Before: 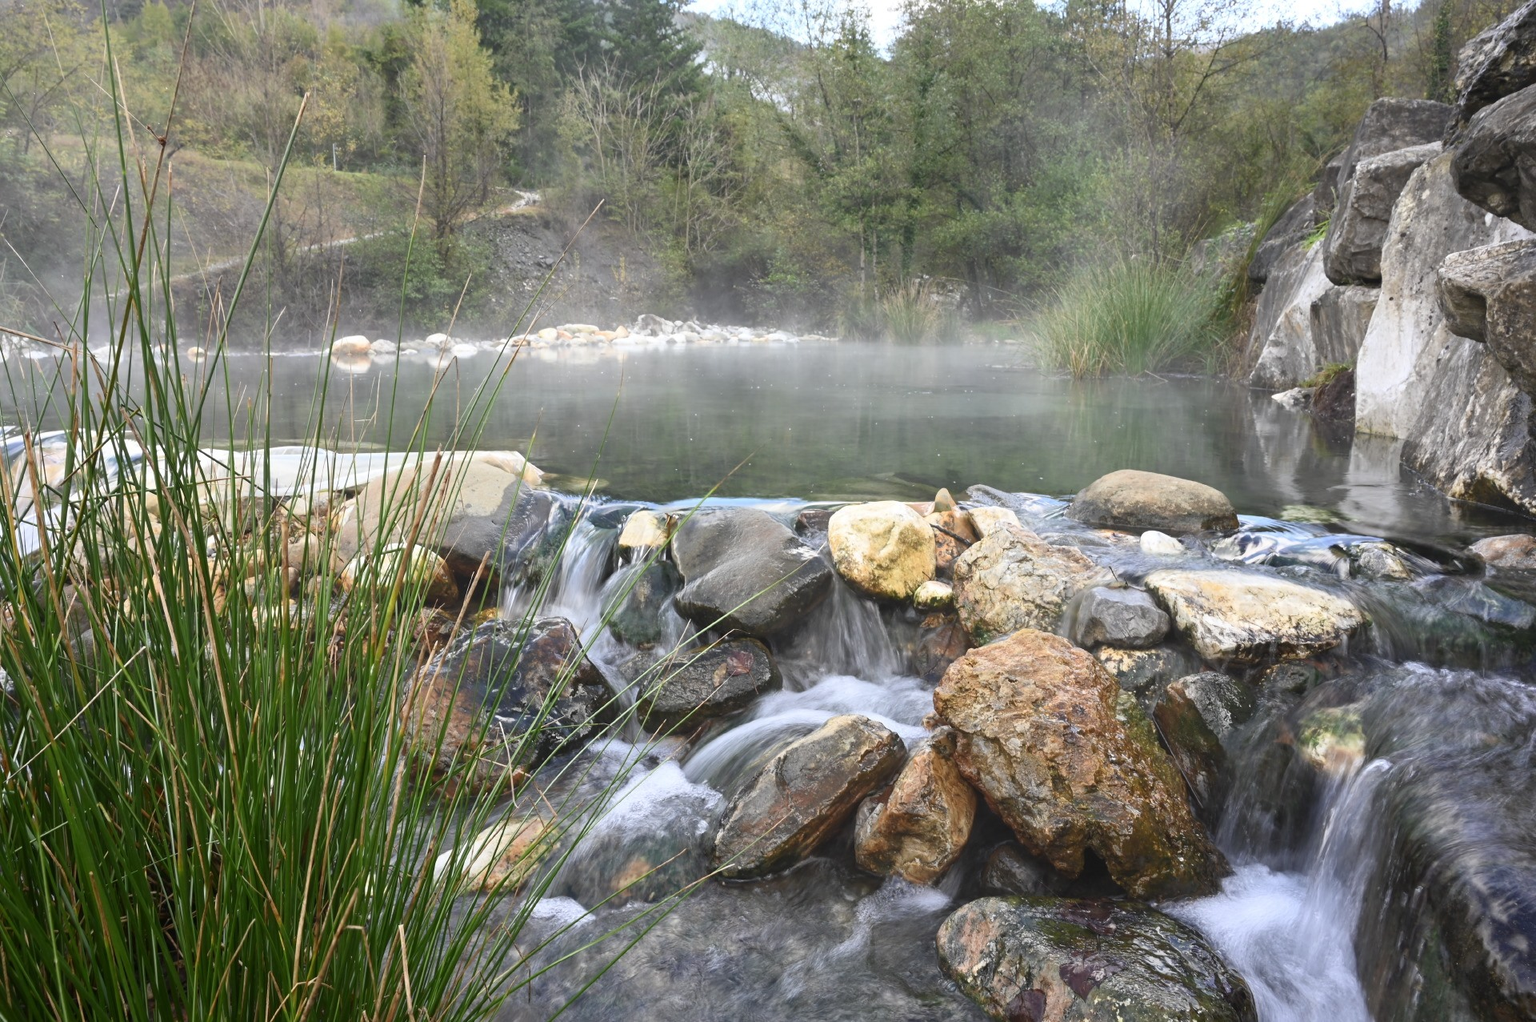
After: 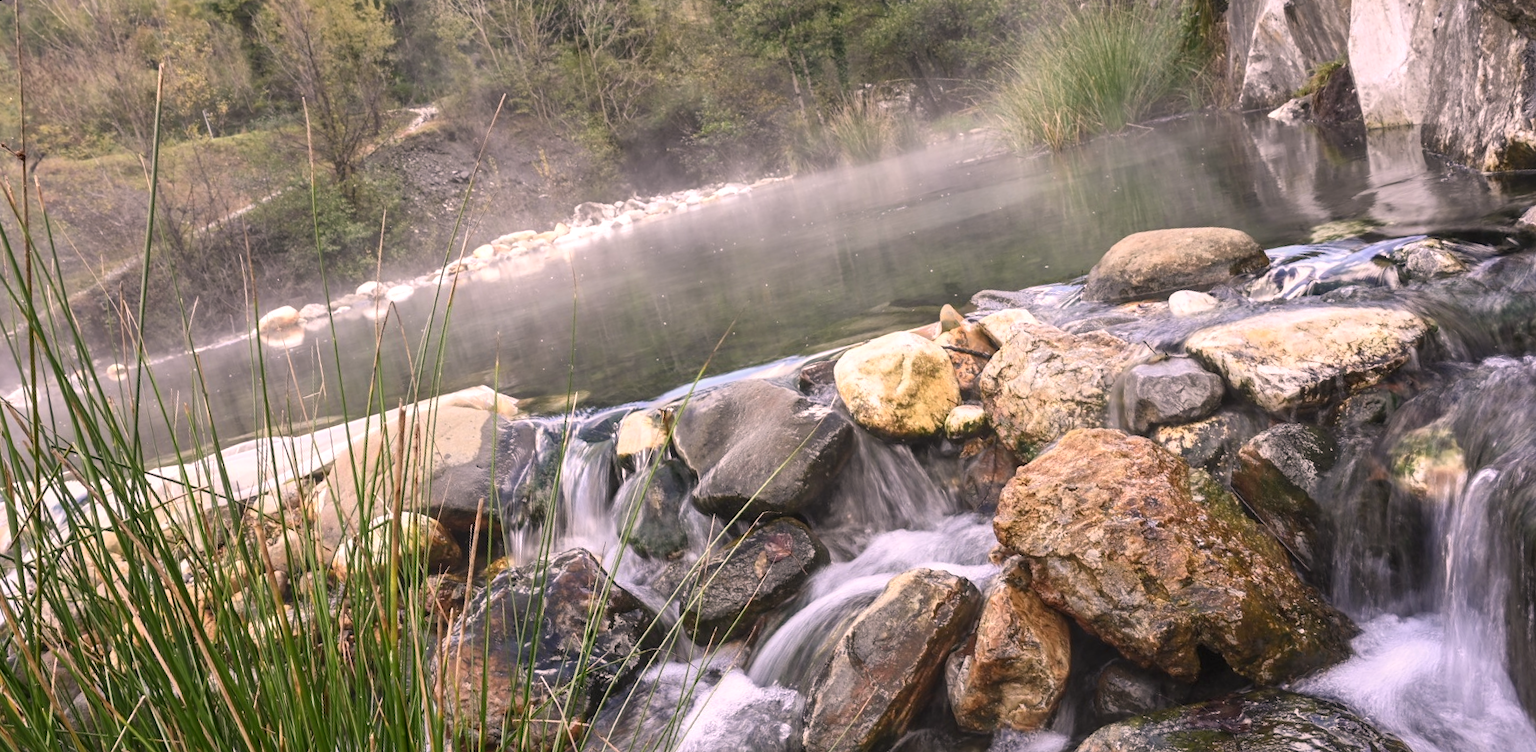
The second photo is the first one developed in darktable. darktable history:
rotate and perspective: rotation -14.8°, crop left 0.1, crop right 0.903, crop top 0.25, crop bottom 0.748
local contrast: on, module defaults
color correction: highlights a* 12.23, highlights b* 5.41
